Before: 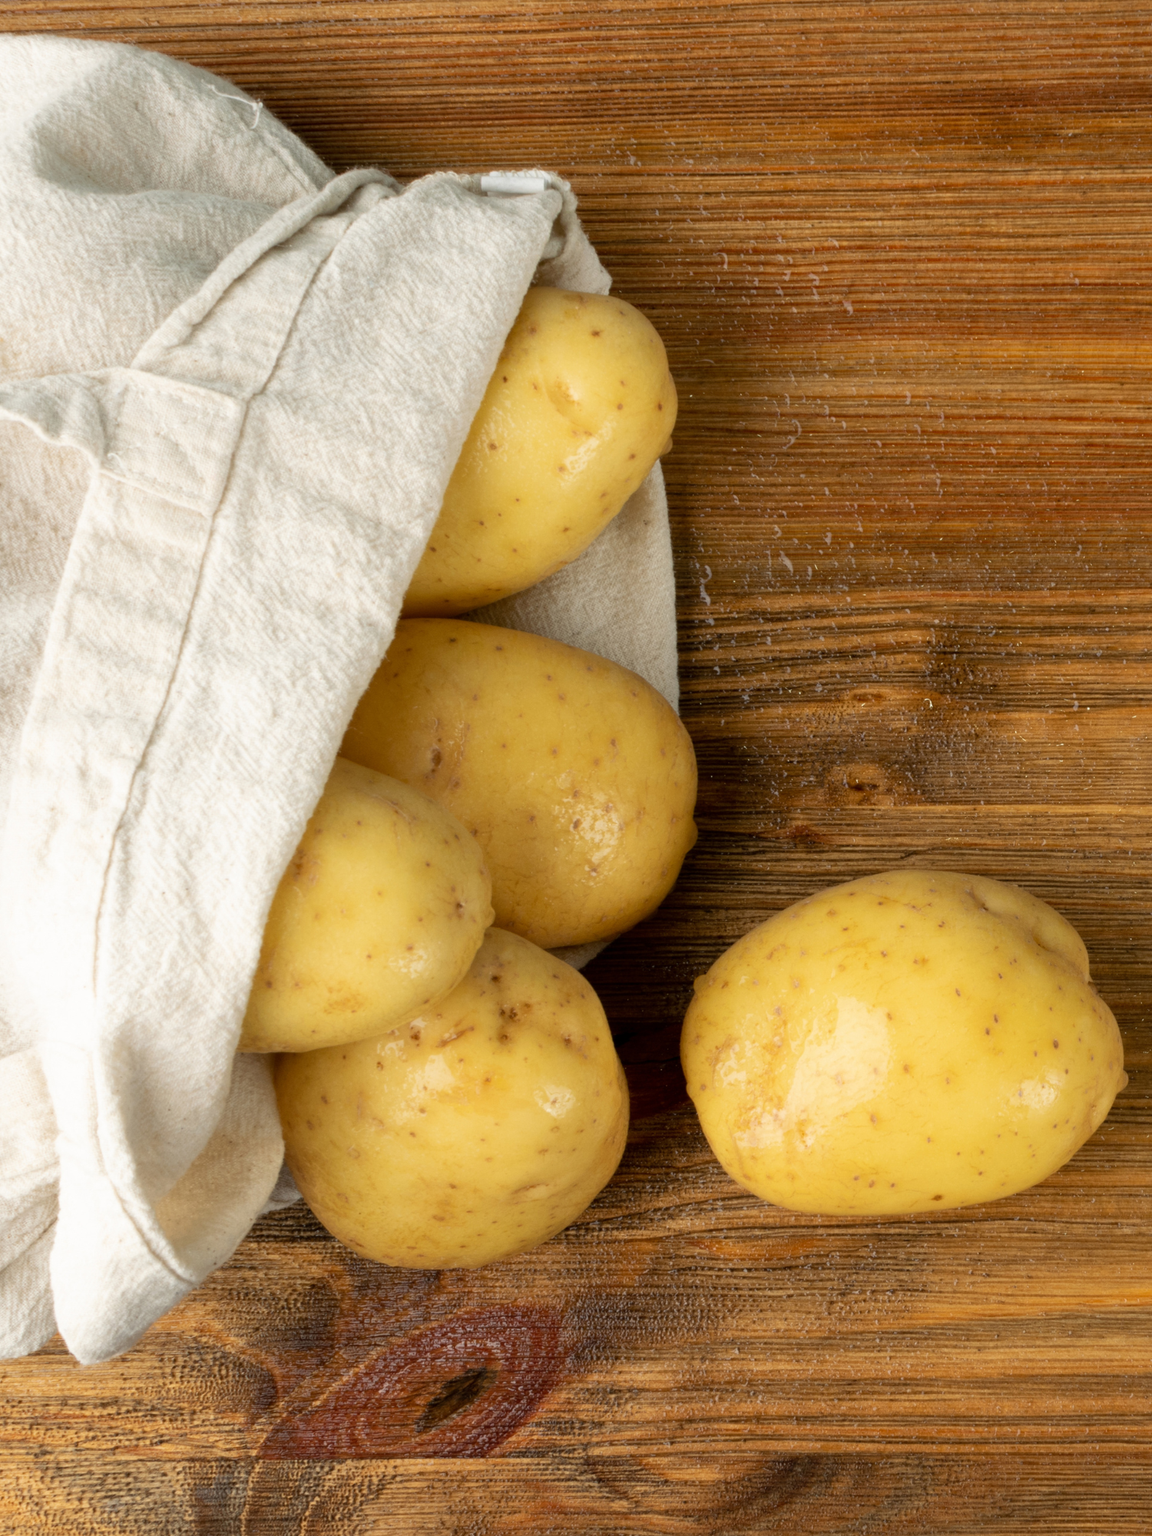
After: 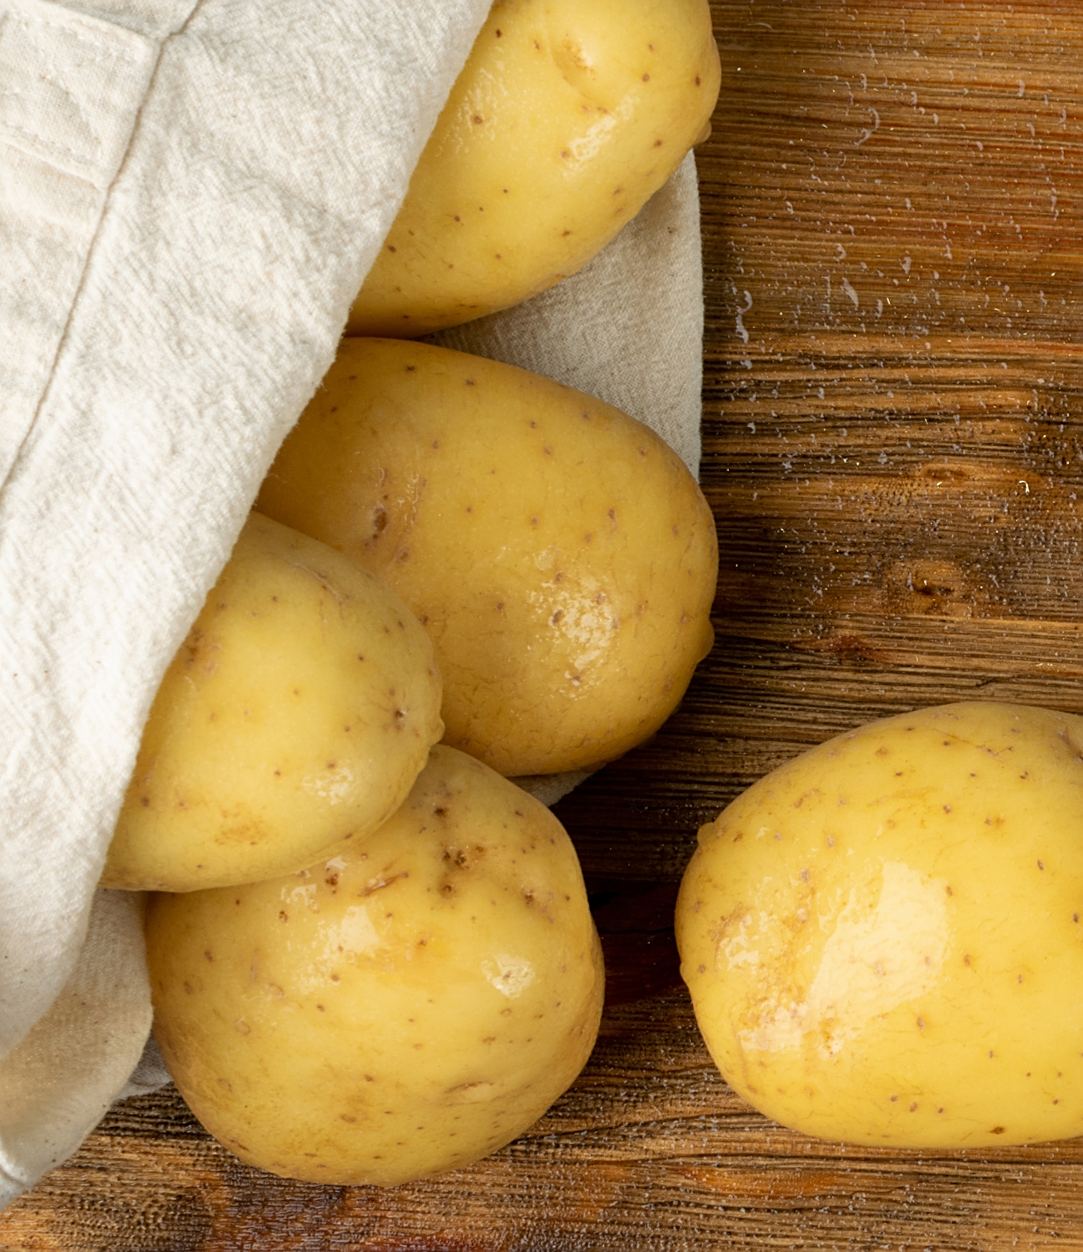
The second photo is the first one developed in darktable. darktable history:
sharpen: on, module defaults
crop and rotate: angle -3.37°, left 9.79%, top 20.73%, right 12.42%, bottom 11.82%
